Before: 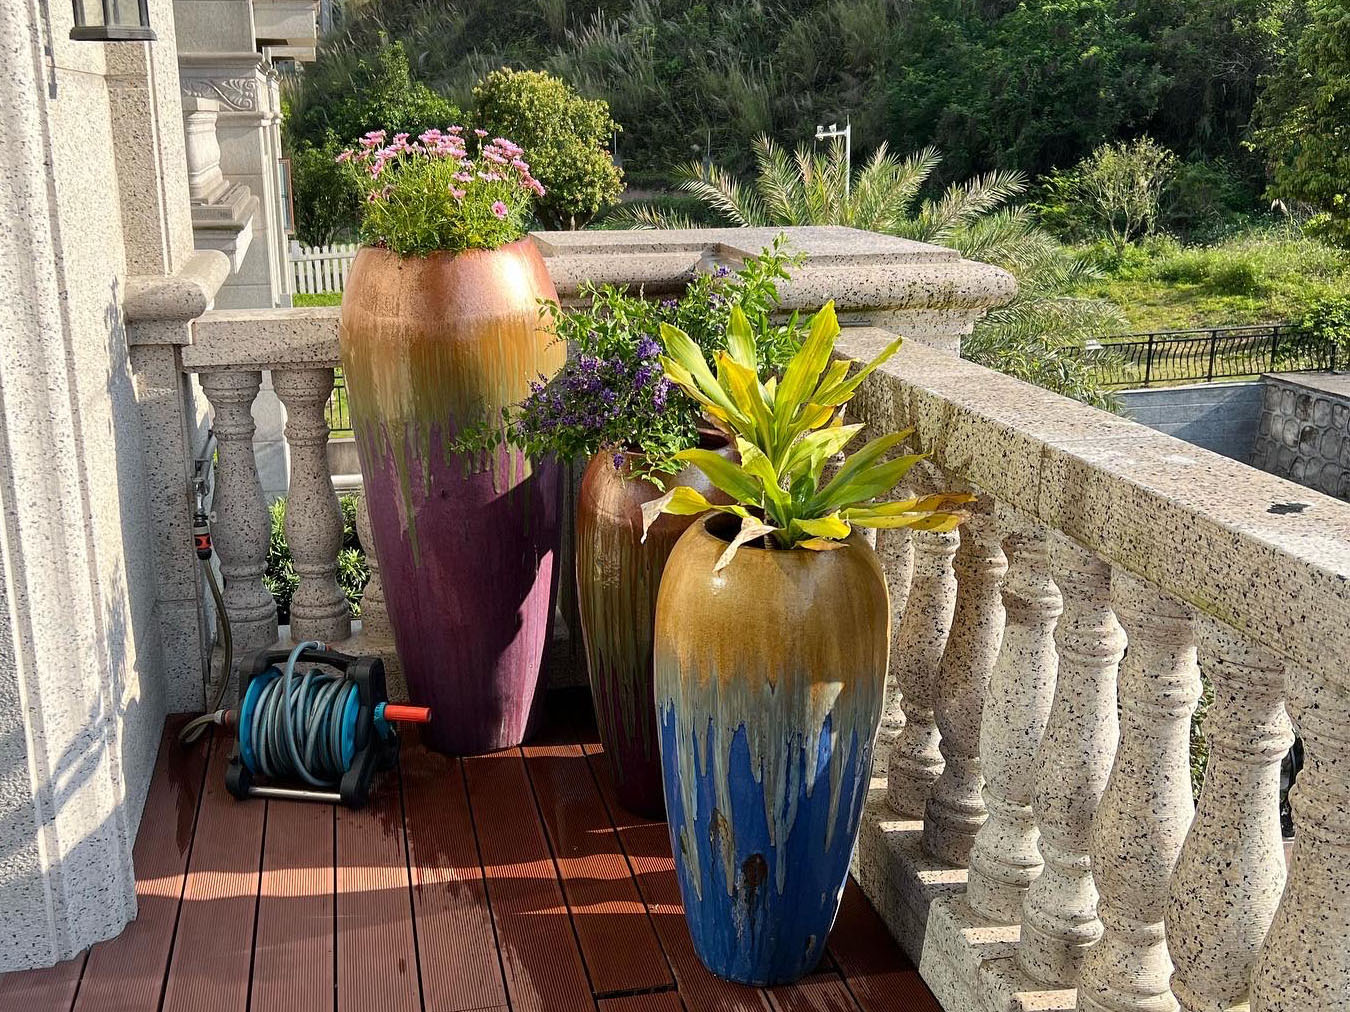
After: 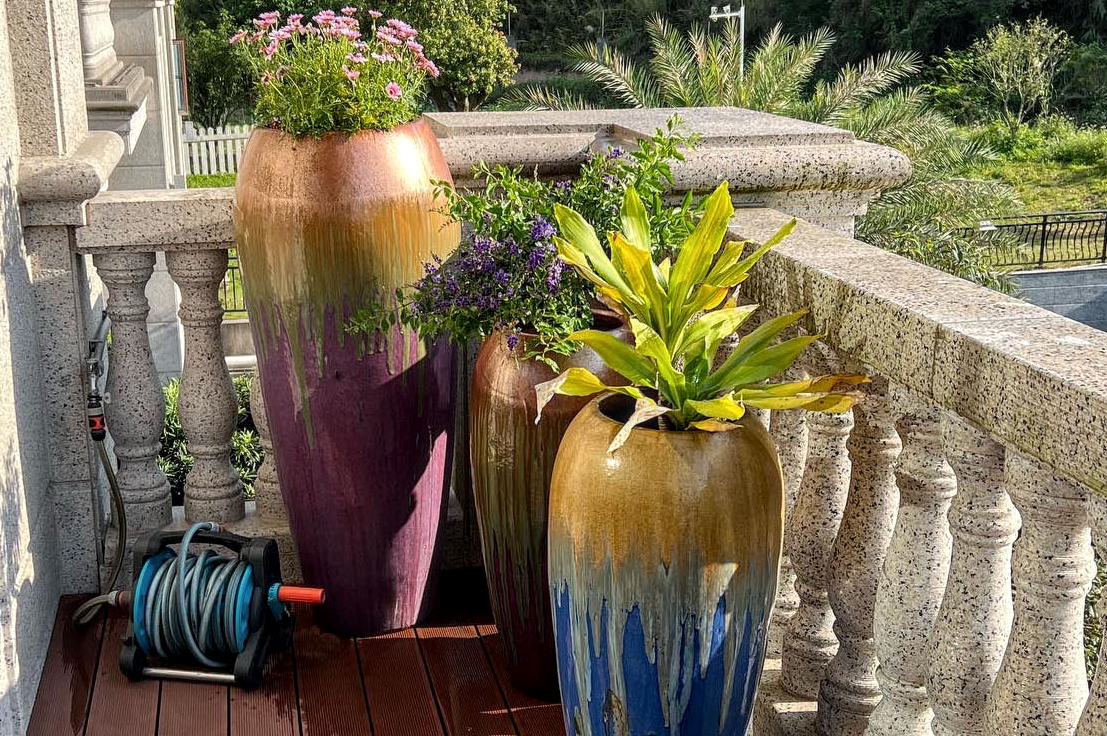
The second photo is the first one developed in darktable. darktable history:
crop: left 7.856%, top 11.836%, right 10.12%, bottom 15.387%
local contrast: on, module defaults
